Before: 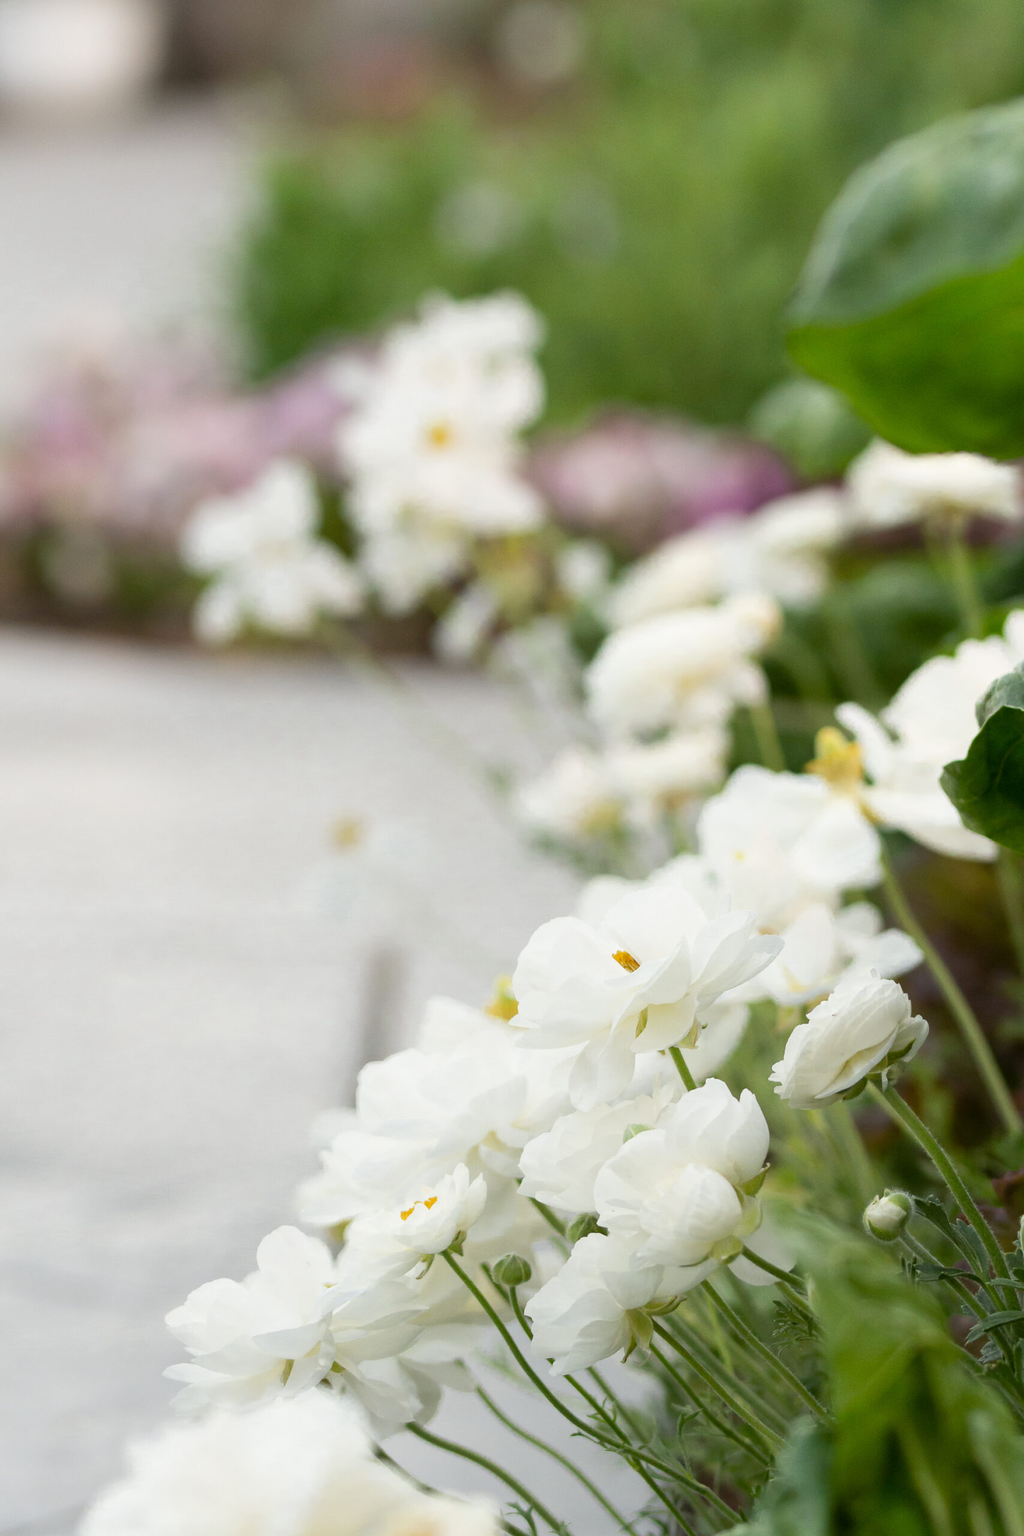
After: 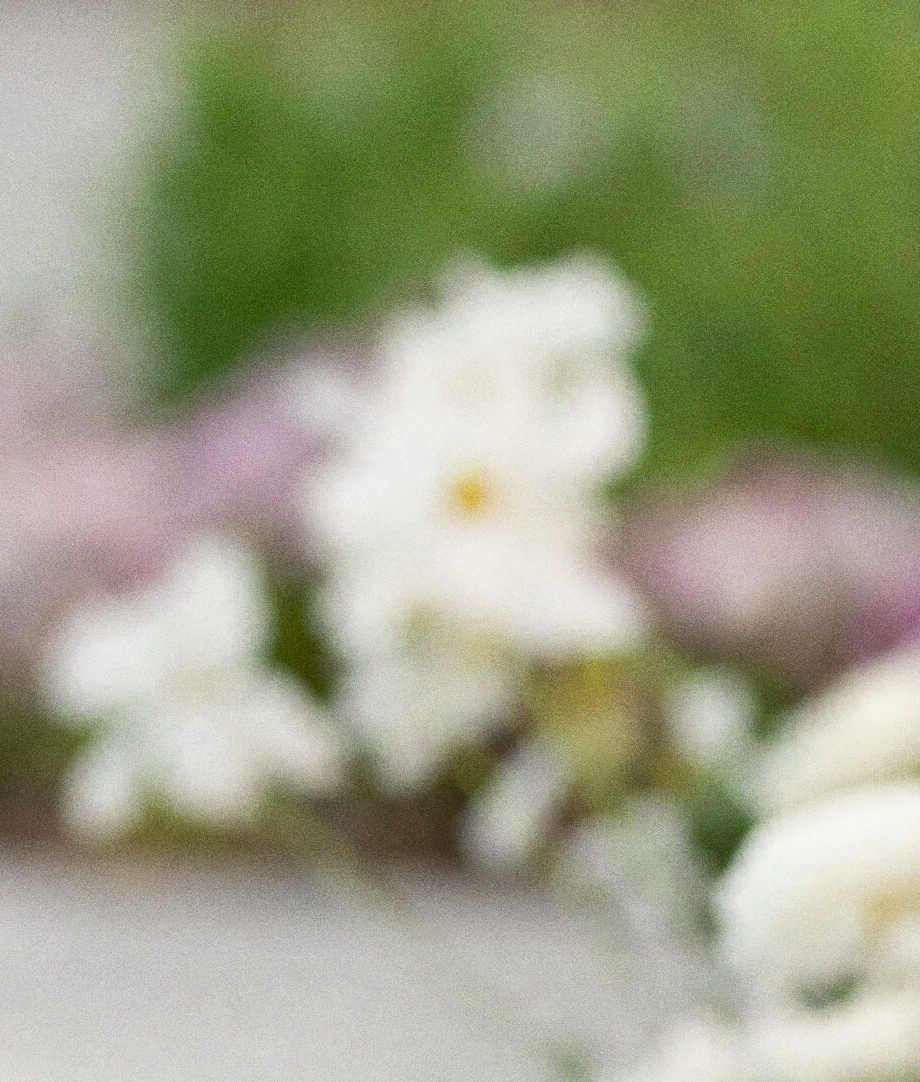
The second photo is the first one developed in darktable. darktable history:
crop: left 15.306%, top 9.065%, right 30.789%, bottom 48.638%
grain: coarseness 0.09 ISO, strength 40%
shadows and highlights: radius 125.46, shadows 30.51, highlights -30.51, low approximation 0.01, soften with gaussian
